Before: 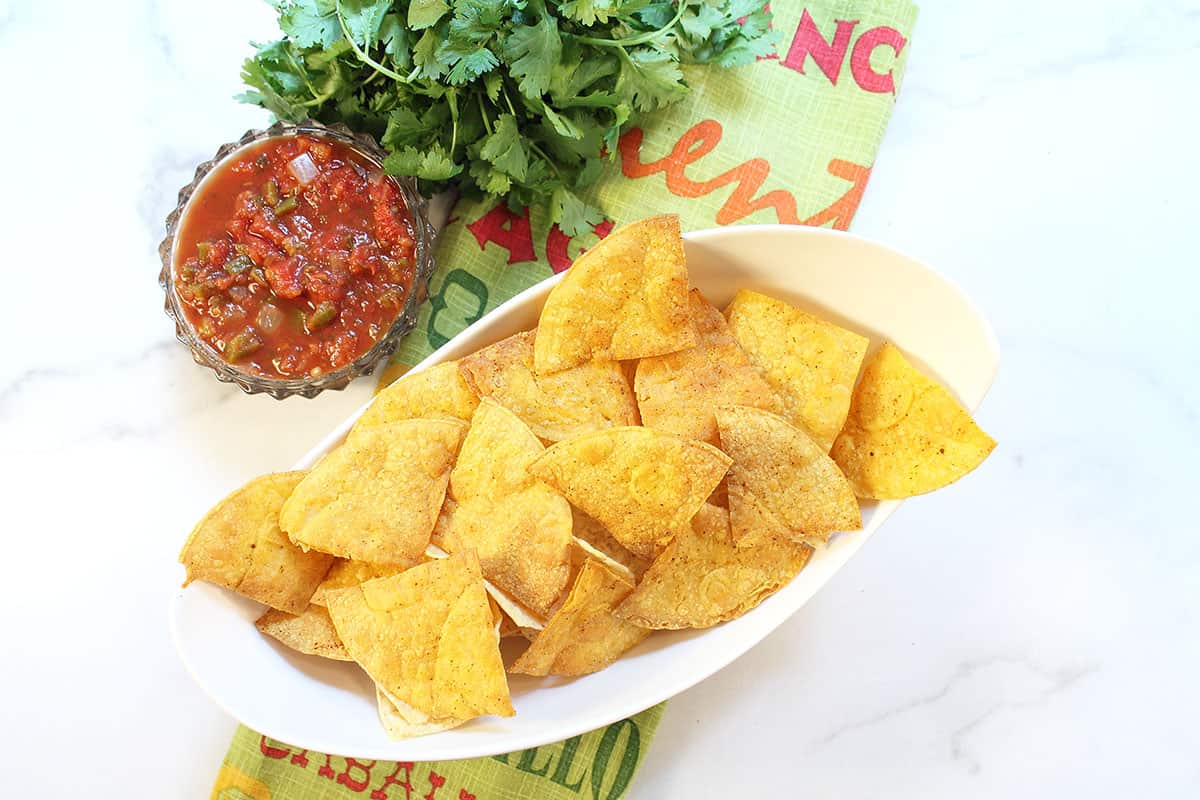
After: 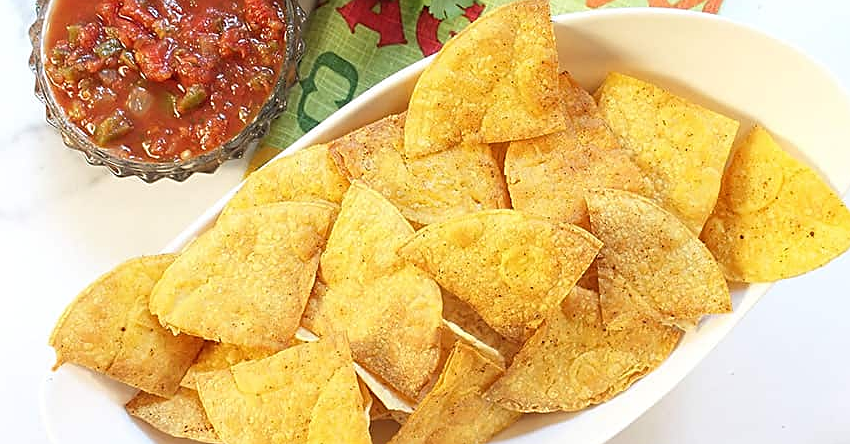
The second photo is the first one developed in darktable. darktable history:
sharpen: on, module defaults
crop: left 10.888%, top 27.157%, right 18.254%, bottom 17.302%
